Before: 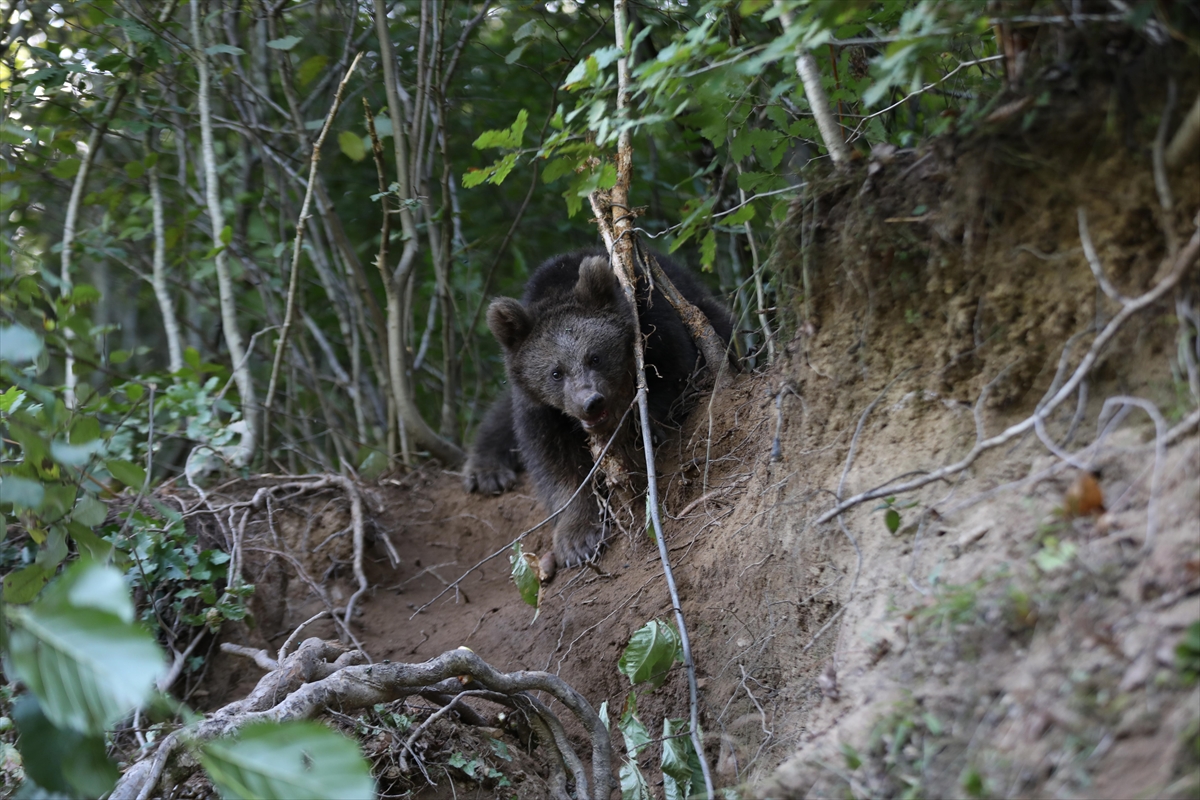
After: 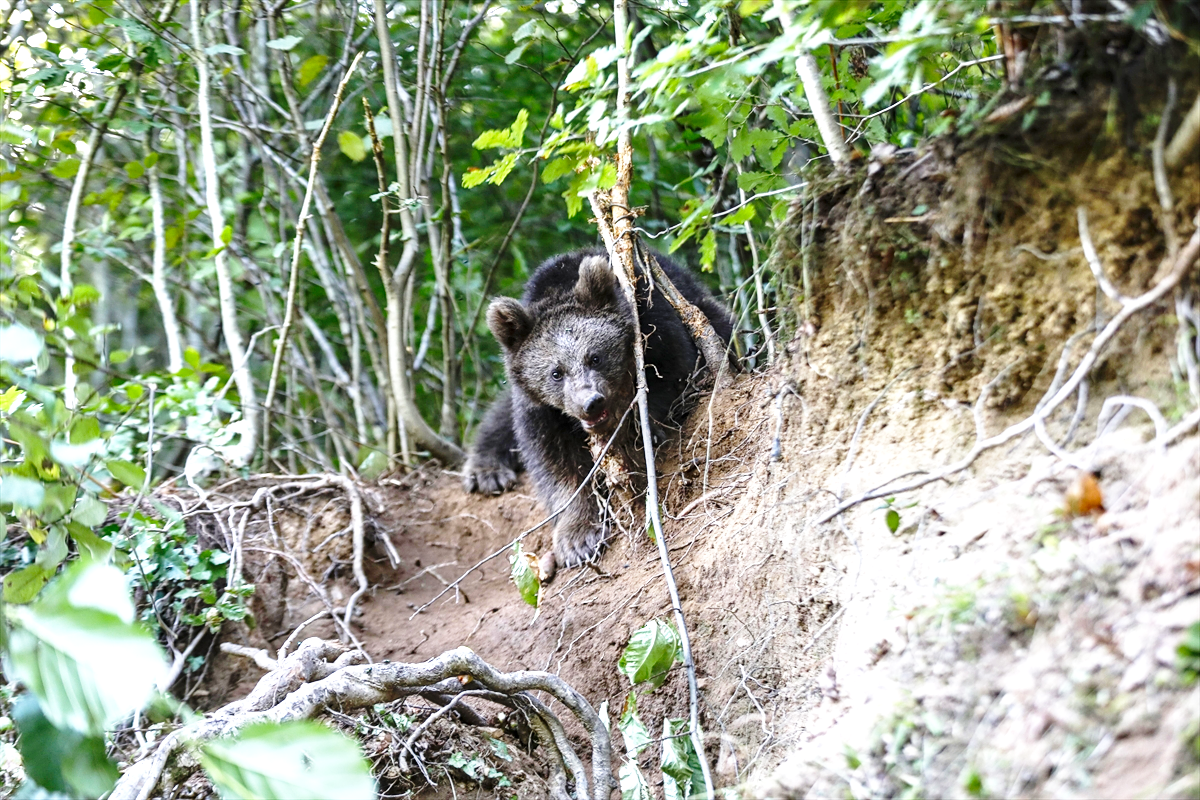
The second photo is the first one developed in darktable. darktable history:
color balance: output saturation 110%
exposure: black level correction 0, exposure 1.173 EV, compensate exposure bias true, compensate highlight preservation false
sharpen: amount 0.2
base curve: curves: ch0 [(0, 0) (0.028, 0.03) (0.121, 0.232) (0.46, 0.748) (0.859, 0.968) (1, 1)], preserve colors none
local contrast: detail 130%
